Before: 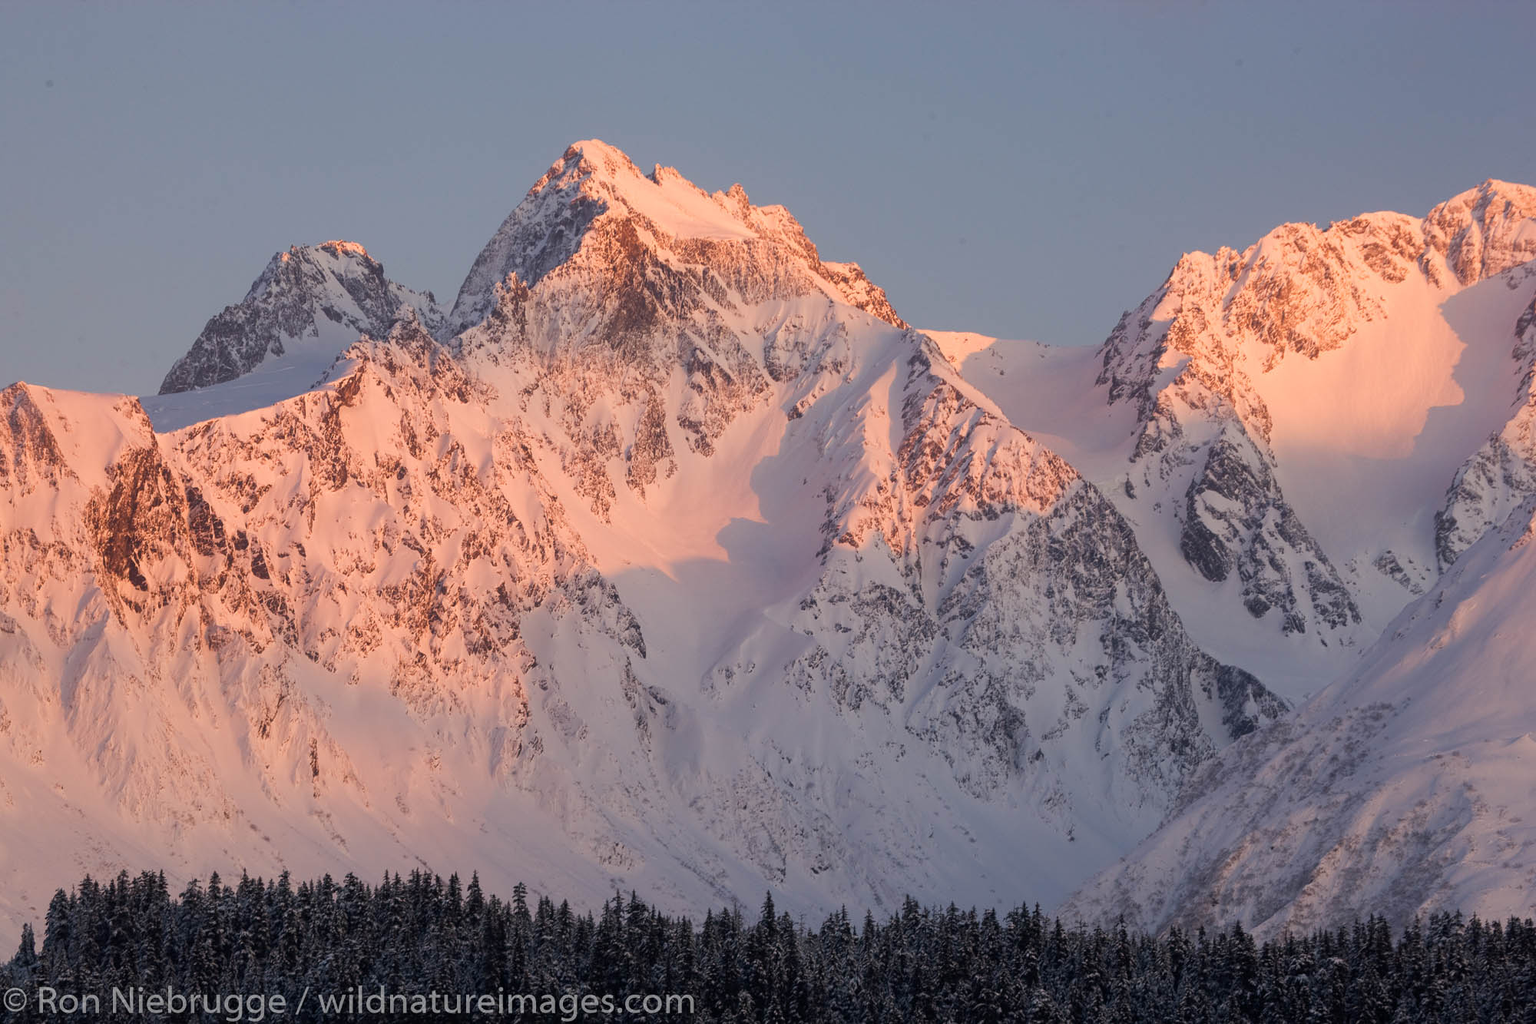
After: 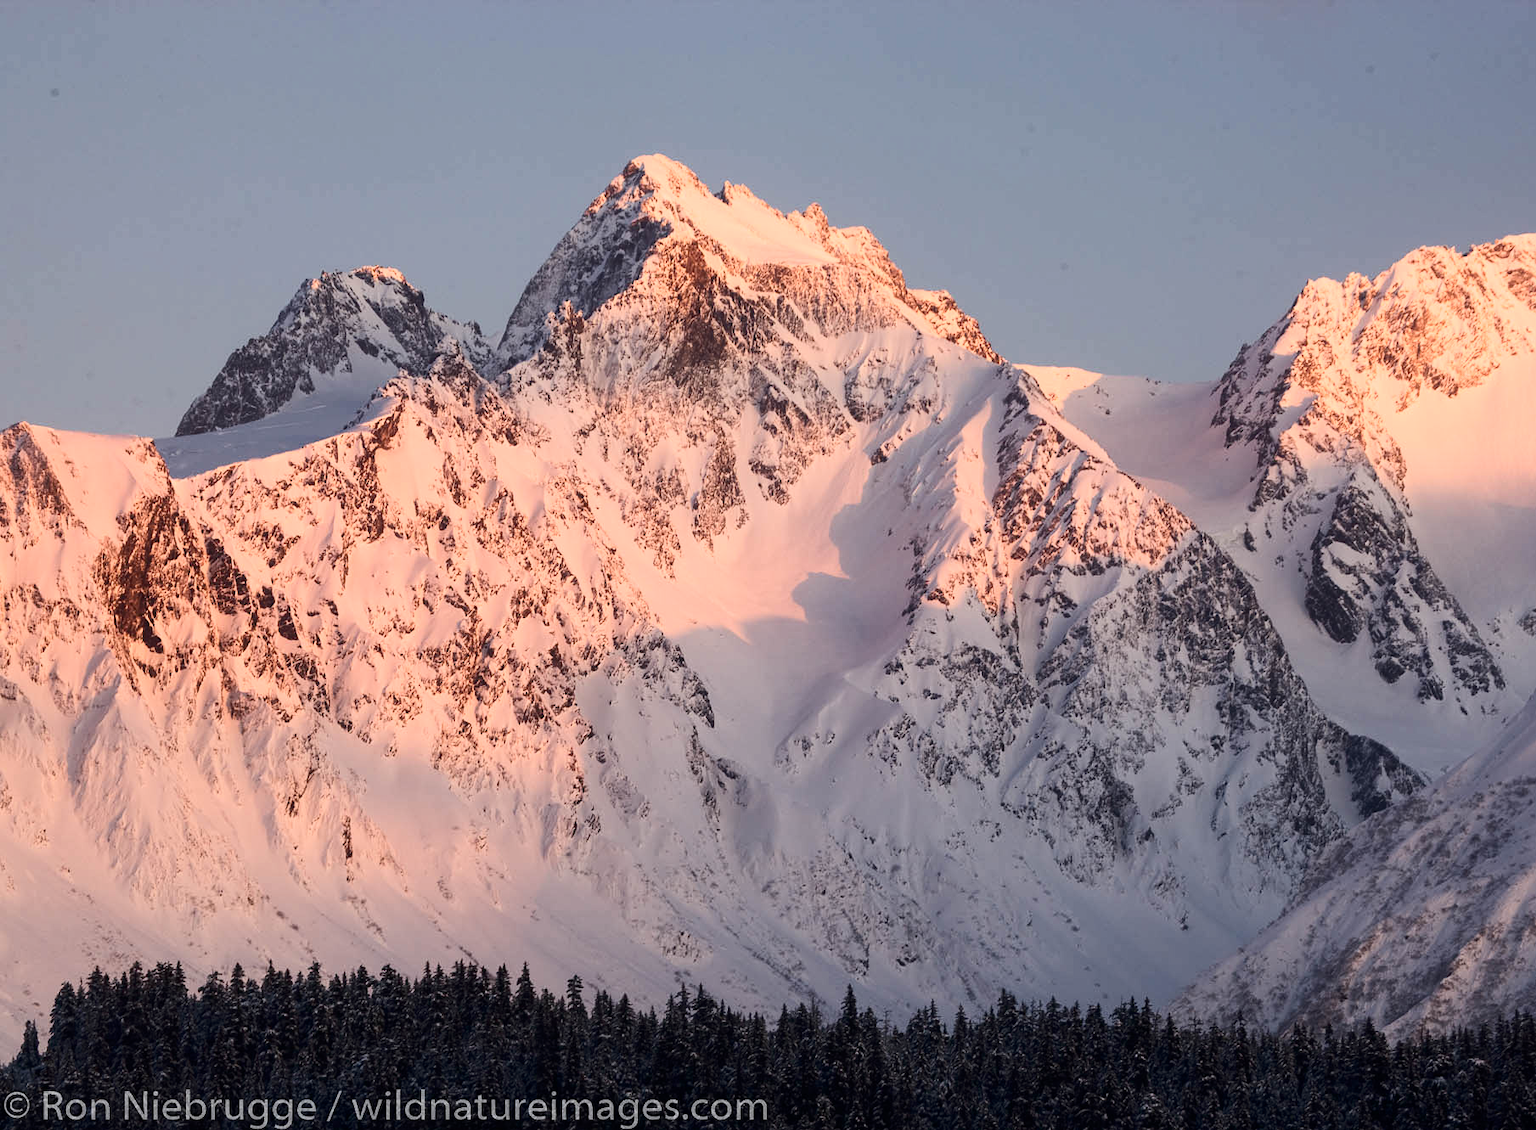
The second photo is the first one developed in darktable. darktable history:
contrast brightness saturation: contrast 0.29
crop: right 9.512%, bottom 0.029%
